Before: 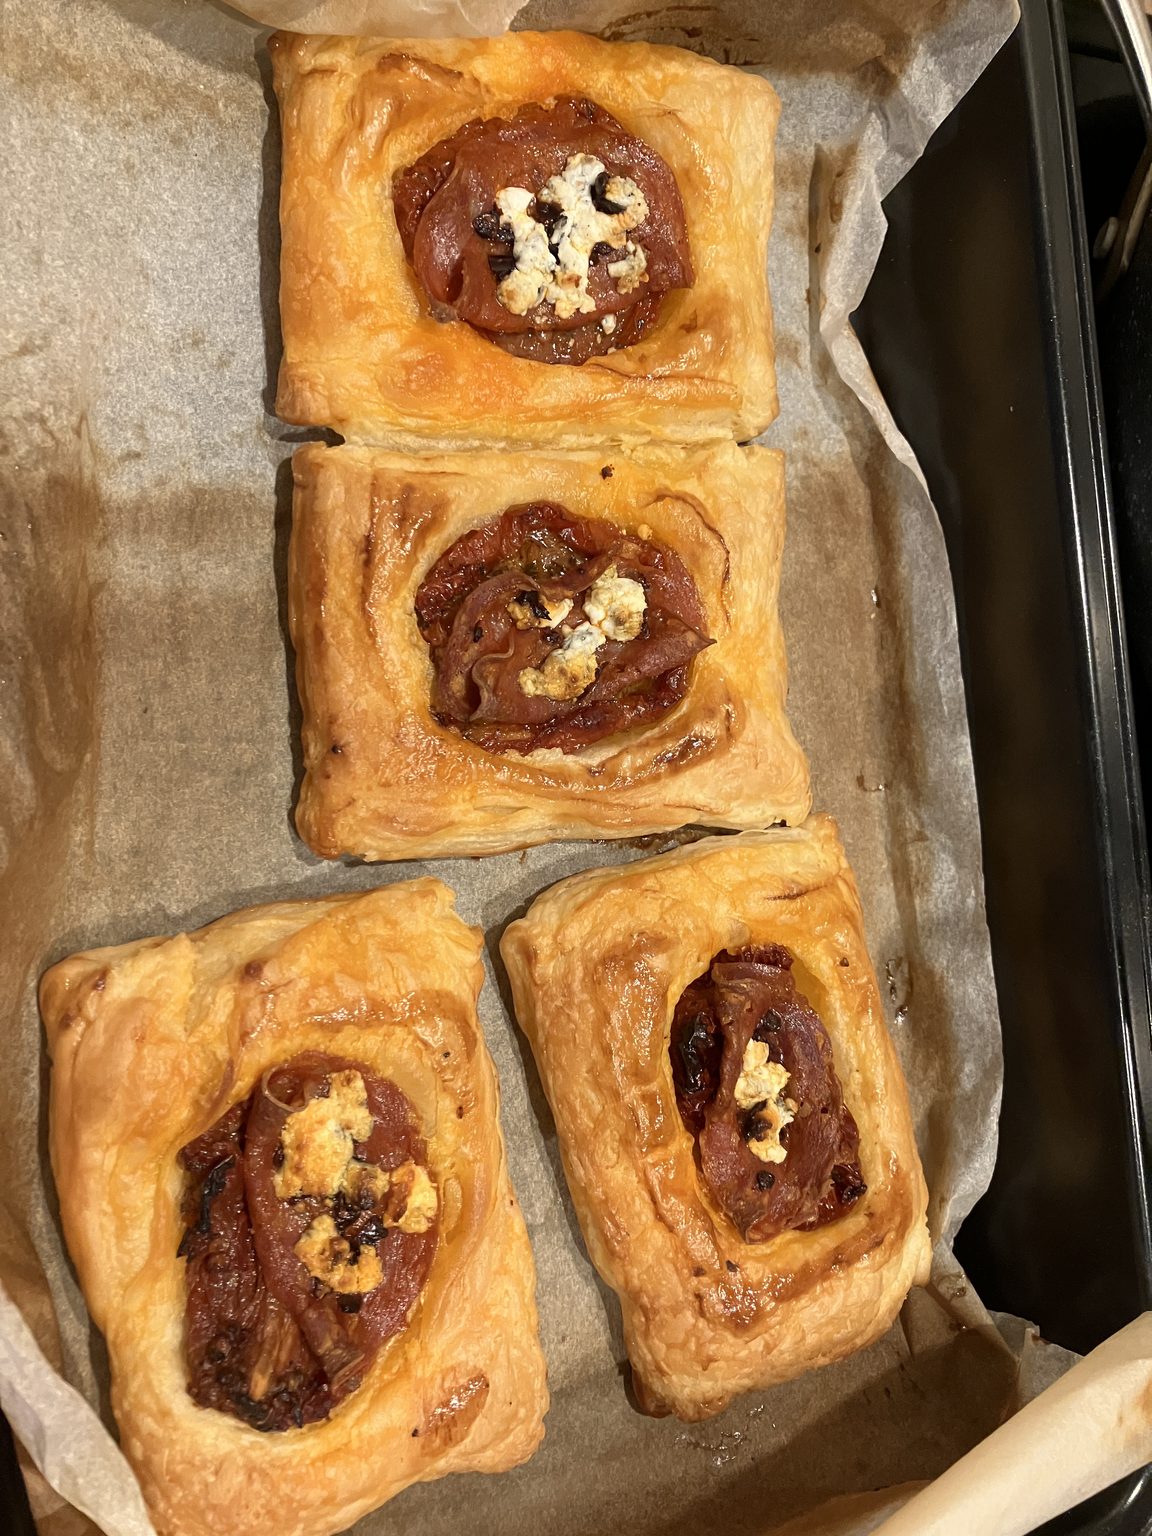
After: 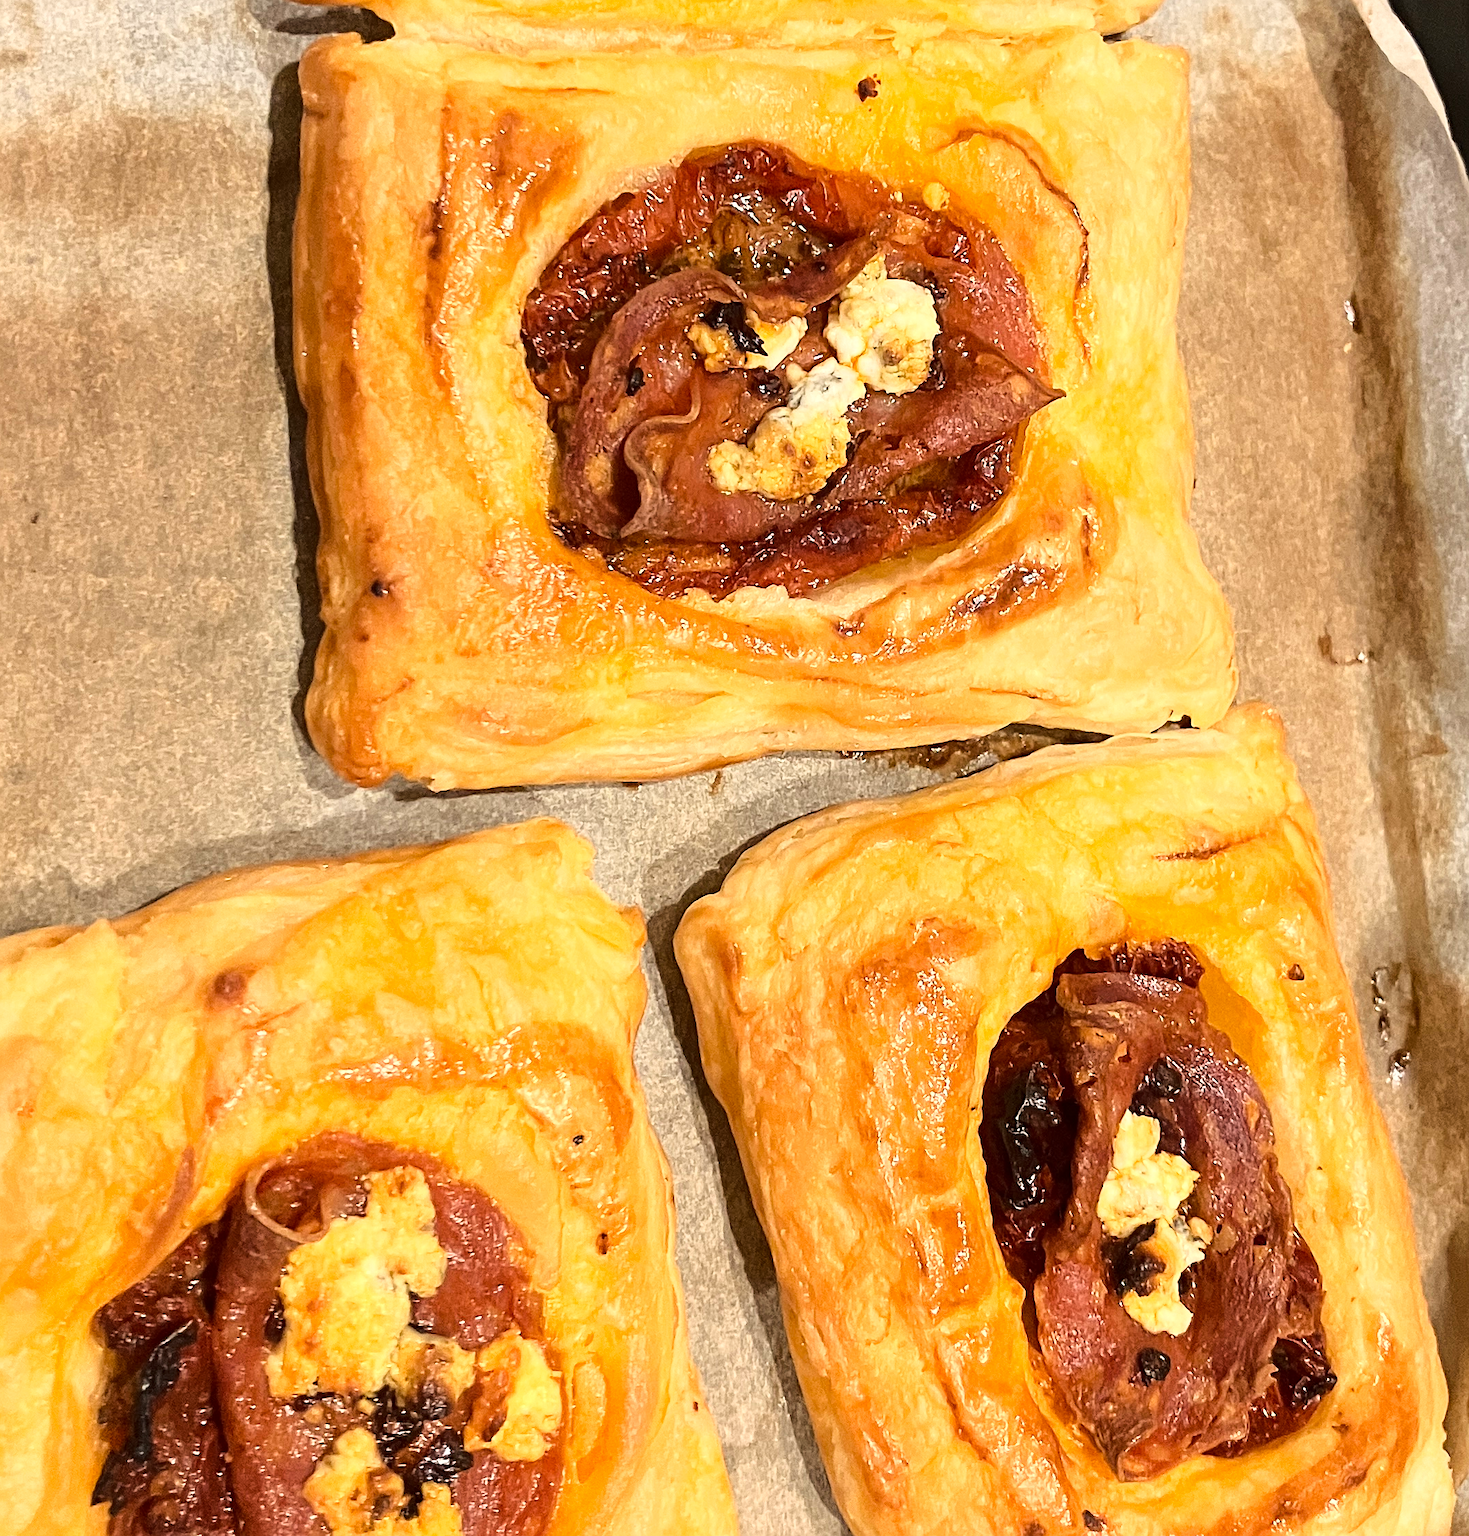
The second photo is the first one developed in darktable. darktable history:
sharpen: on, module defaults
crop: left 10.969%, top 27.573%, right 18.305%, bottom 16.993%
base curve: curves: ch0 [(0, 0) (0.028, 0.03) (0.121, 0.232) (0.46, 0.748) (0.859, 0.968) (1, 1)]
